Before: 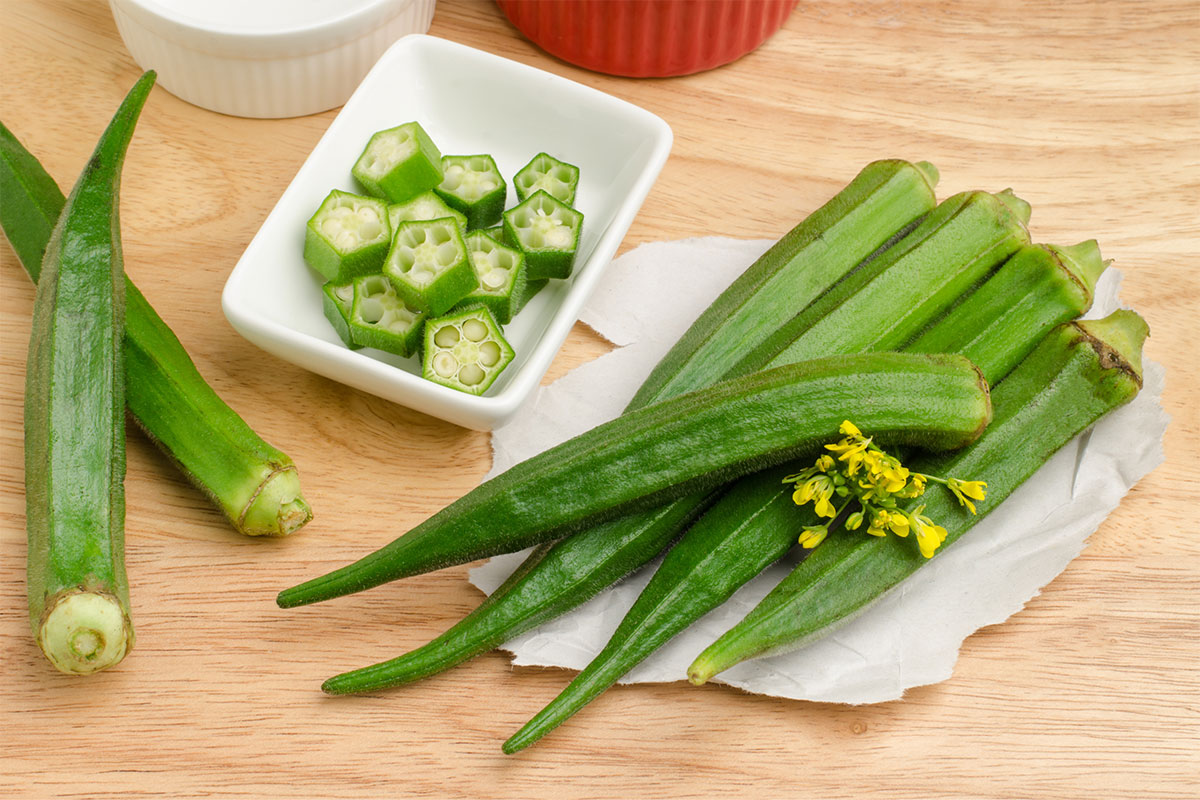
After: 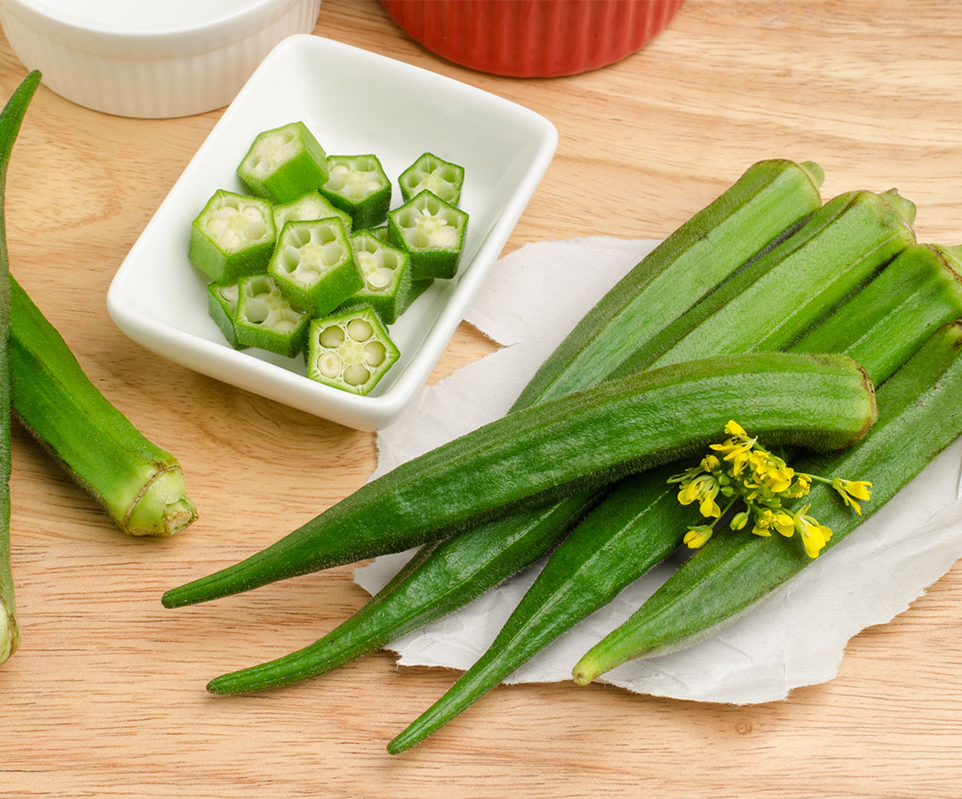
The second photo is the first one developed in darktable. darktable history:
crop and rotate: left 9.597%, right 10.195%
tone equalizer: on, module defaults
